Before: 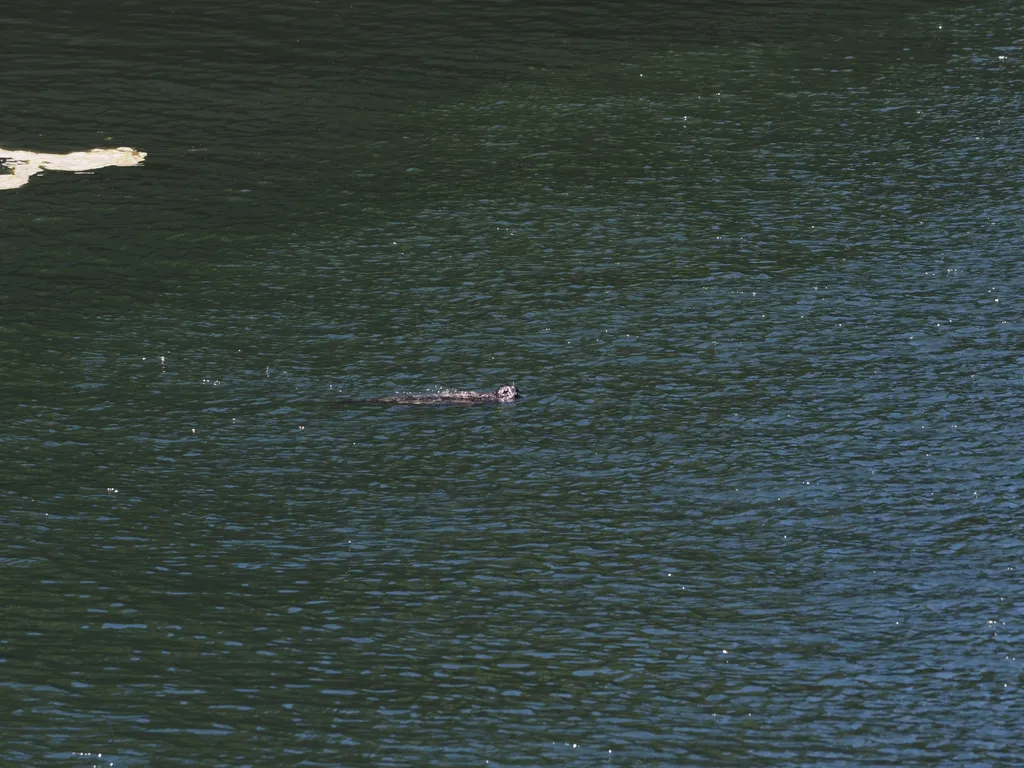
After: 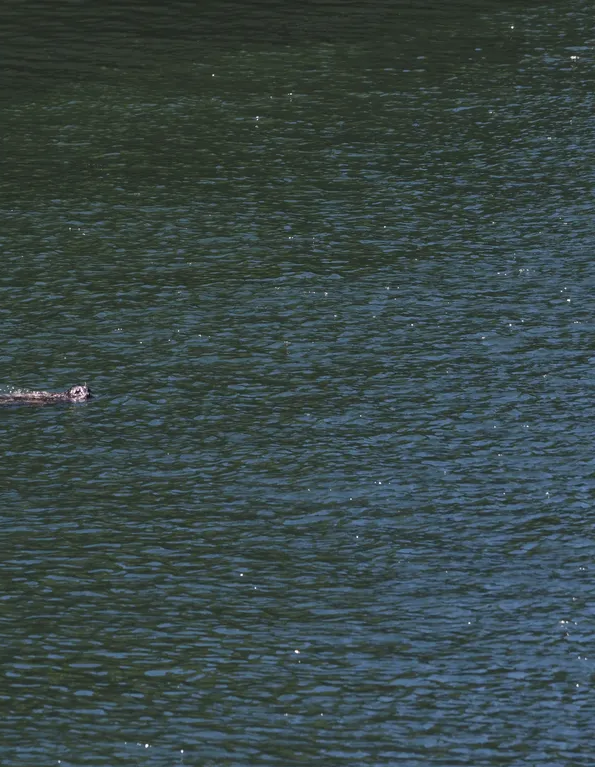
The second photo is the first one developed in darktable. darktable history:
crop: left 41.823%
tone equalizer: on, module defaults
